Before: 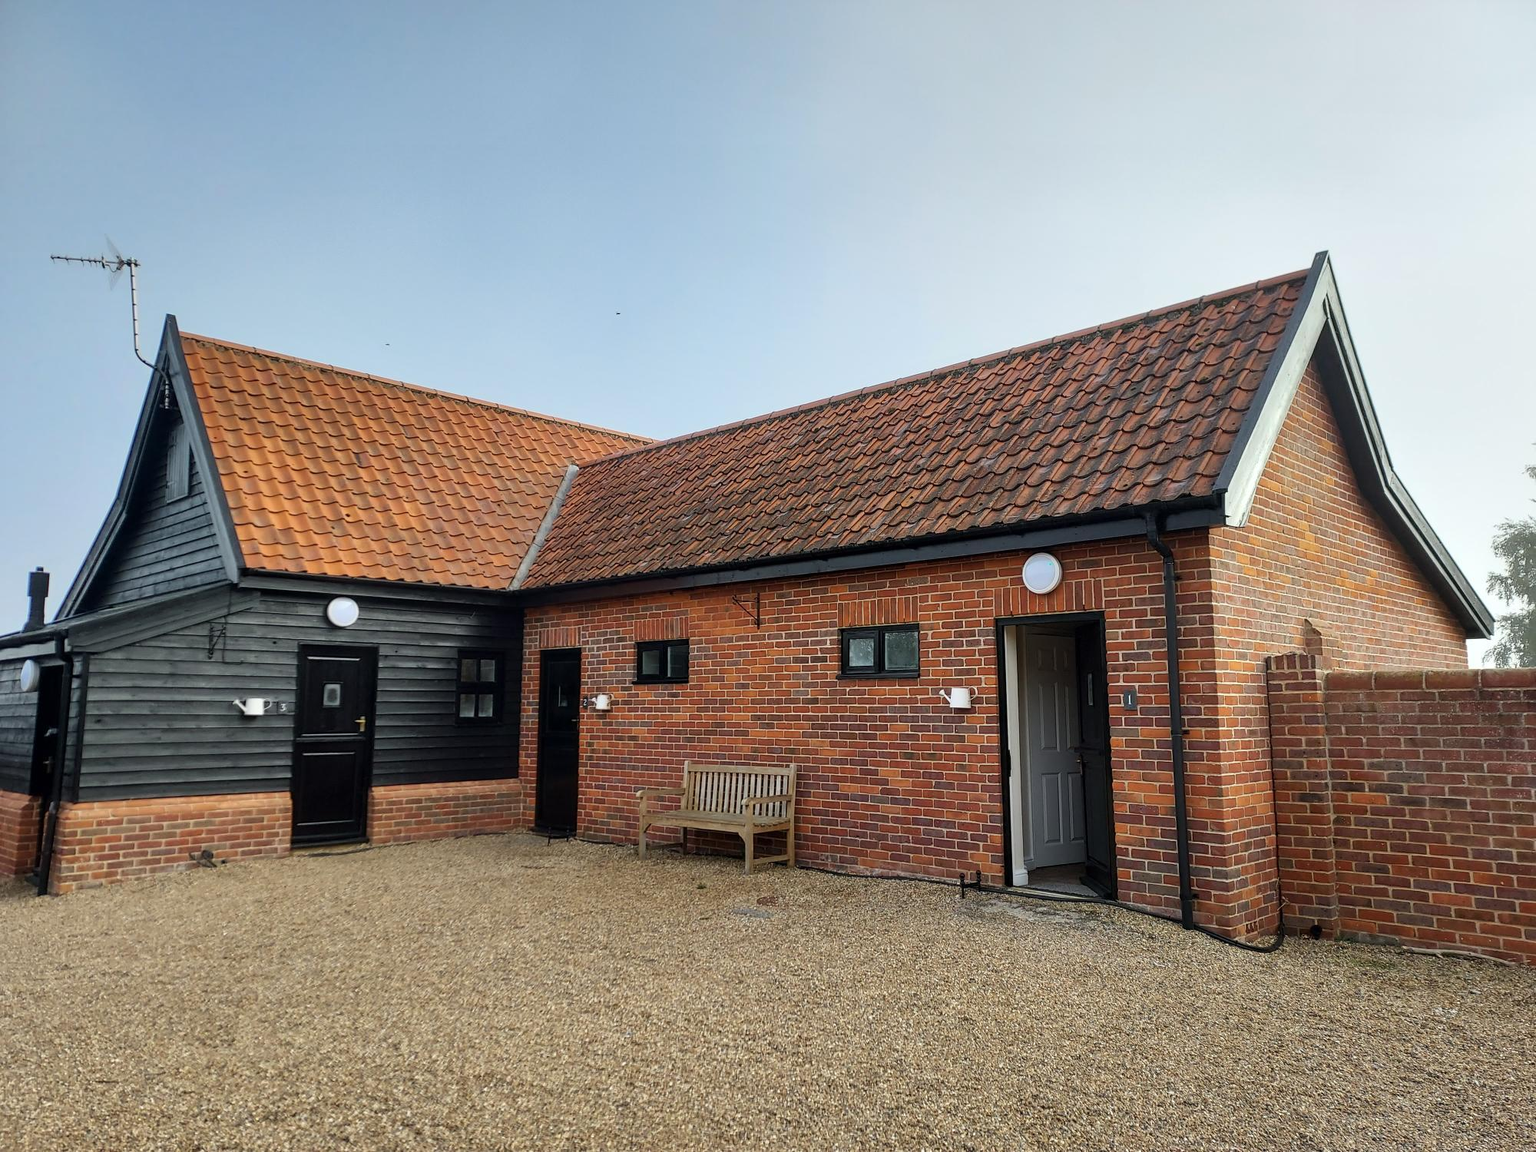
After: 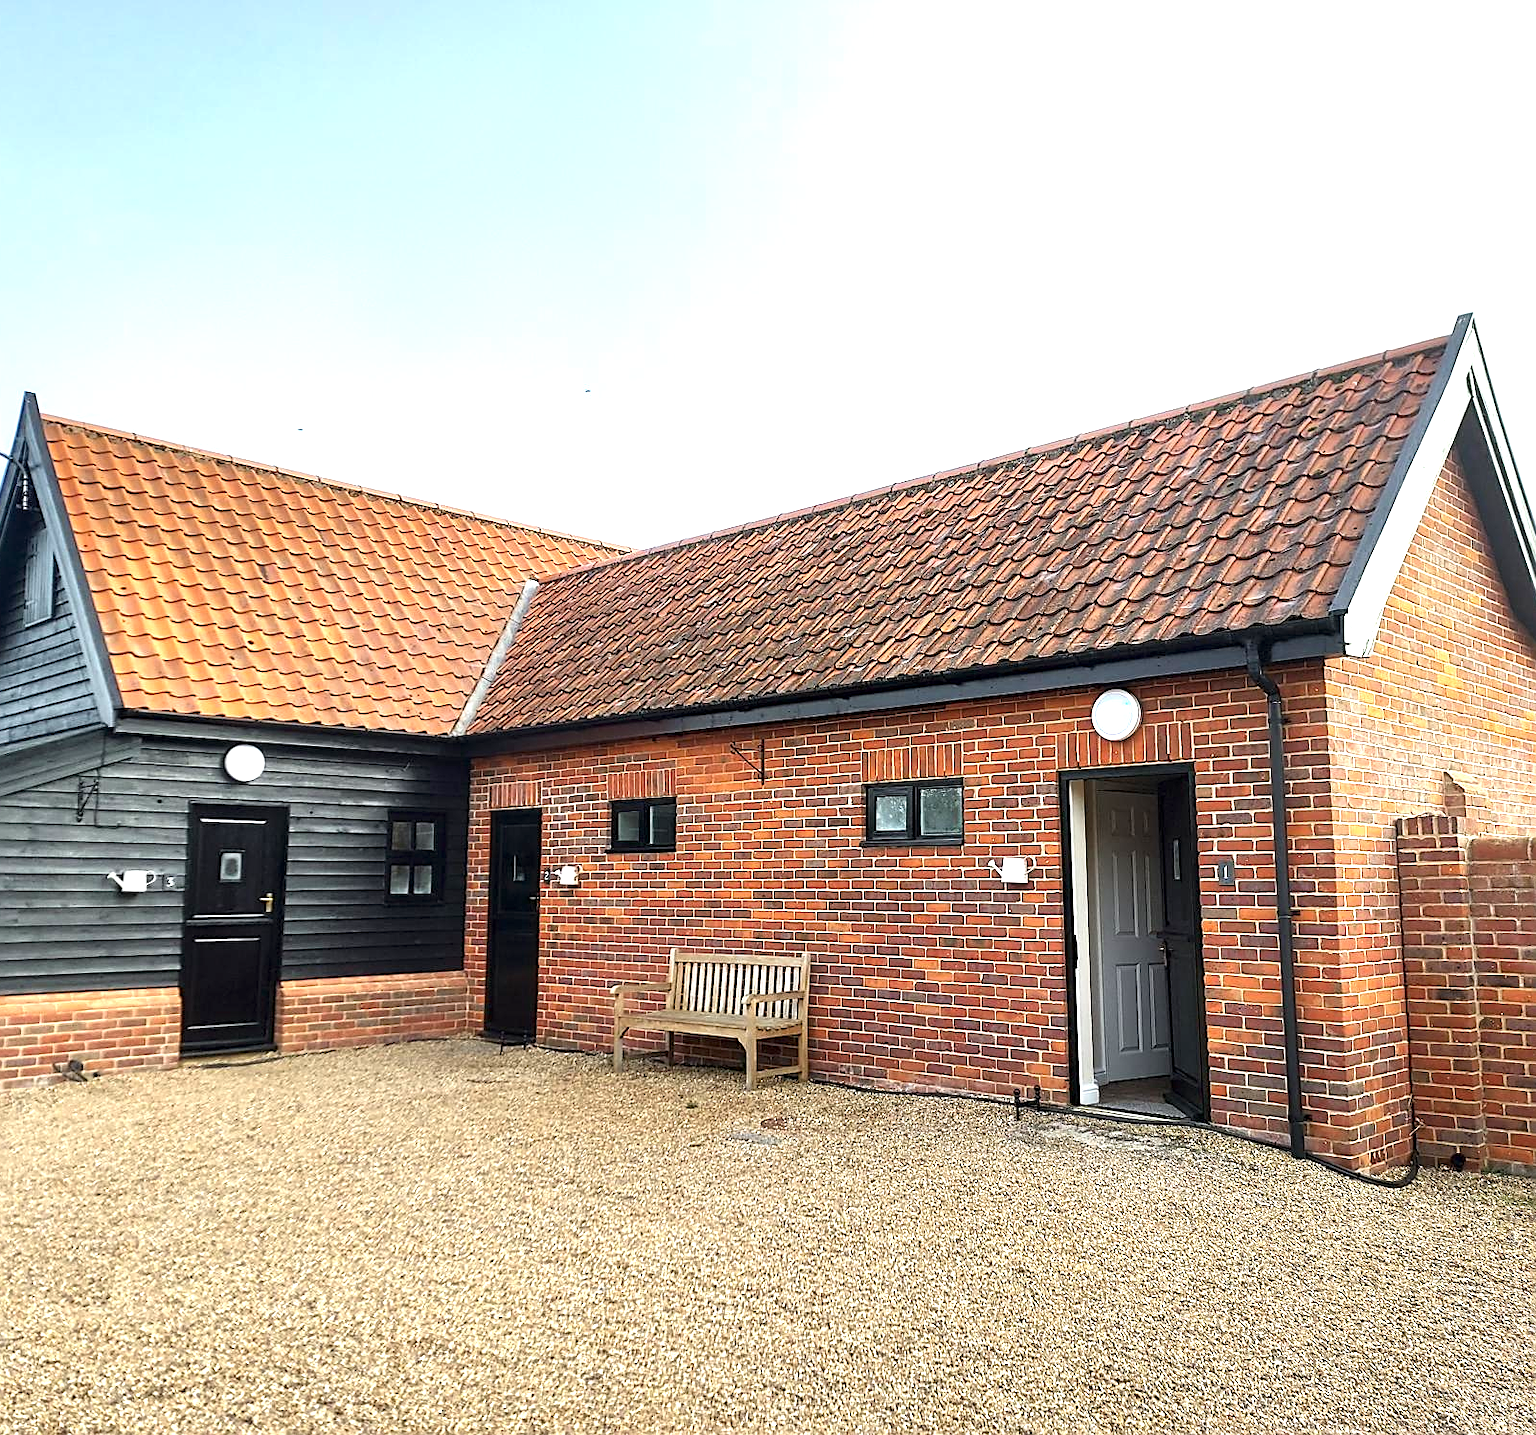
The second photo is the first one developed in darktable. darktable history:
exposure: black level correction 0, exposure 1.2 EV, compensate highlight preservation false
sharpen: on, module defaults
crop and rotate: left 9.597%, right 10.195%
vibrance: vibrance 0%
